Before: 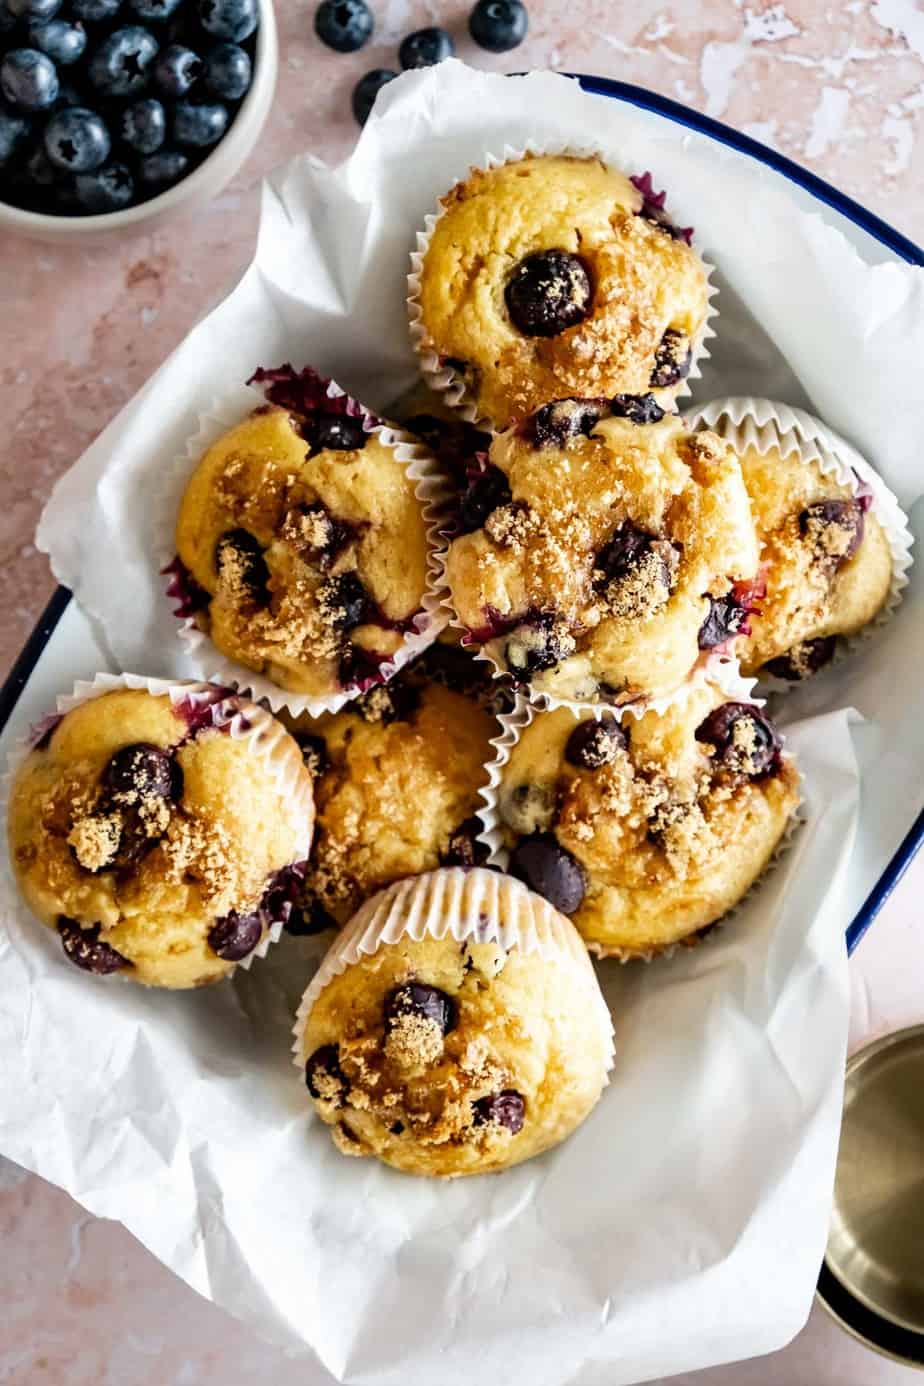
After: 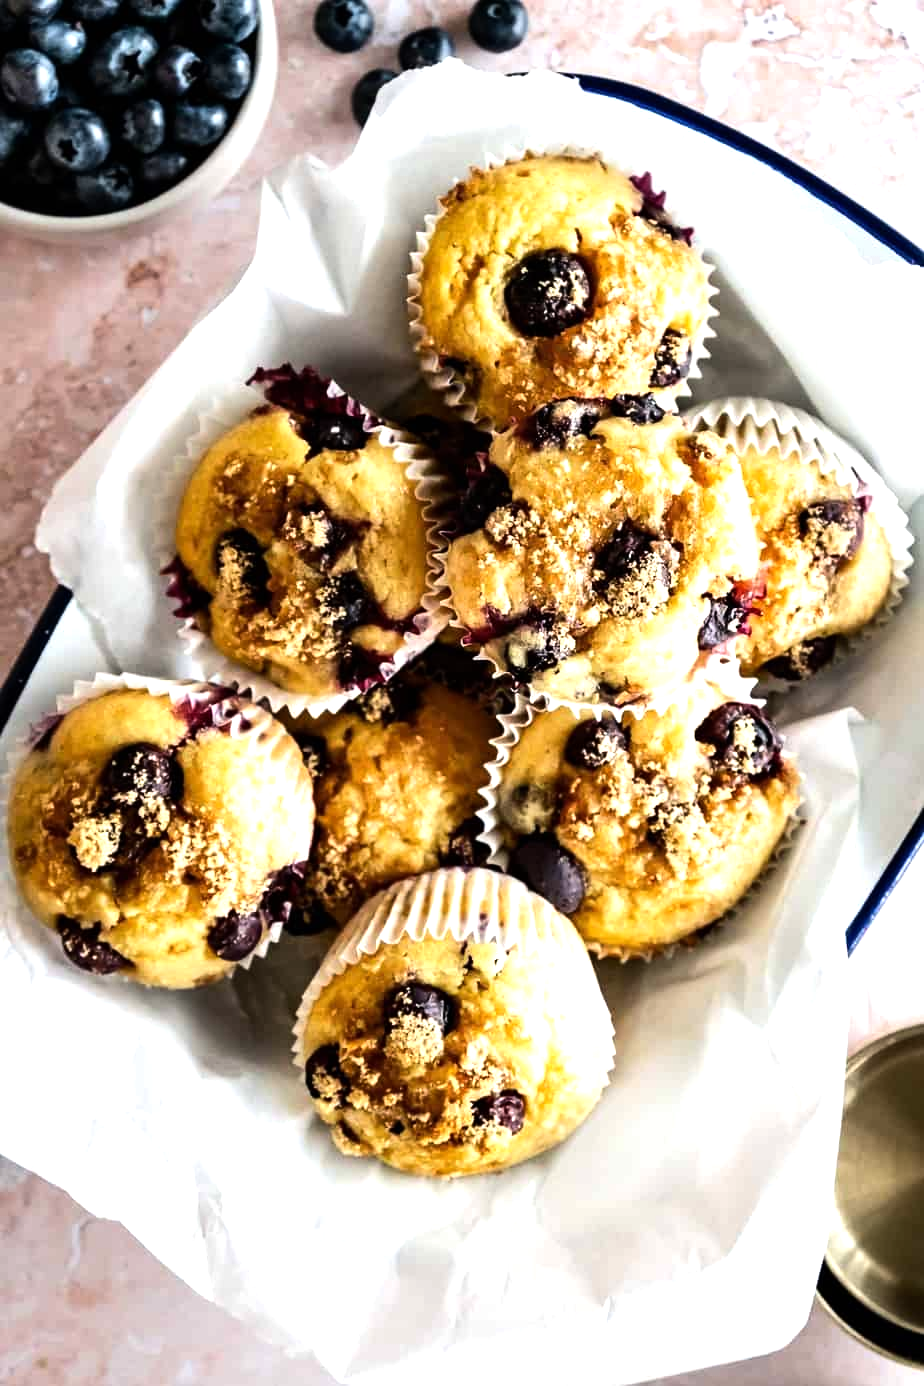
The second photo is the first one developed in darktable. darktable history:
tone equalizer: -8 EV -0.76 EV, -7 EV -0.724 EV, -6 EV -0.601 EV, -5 EV -0.396 EV, -3 EV 0.369 EV, -2 EV 0.6 EV, -1 EV 0.674 EV, +0 EV 0.763 EV, edges refinement/feathering 500, mask exposure compensation -1.57 EV, preserve details no
